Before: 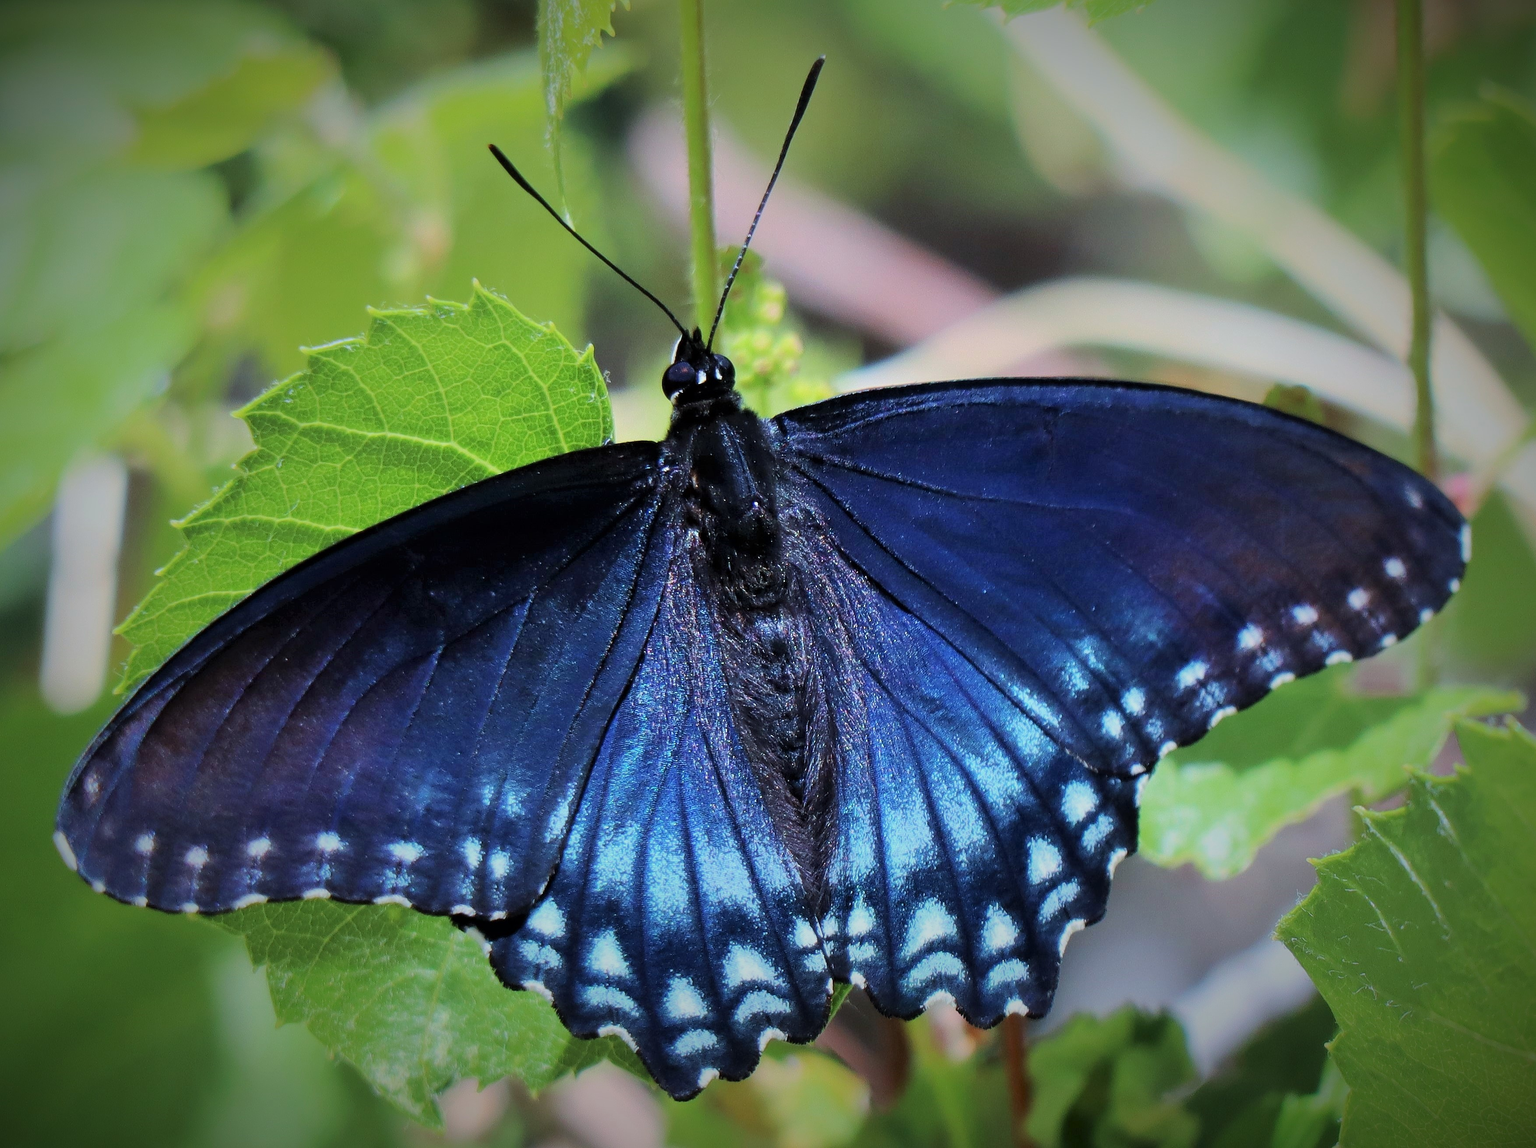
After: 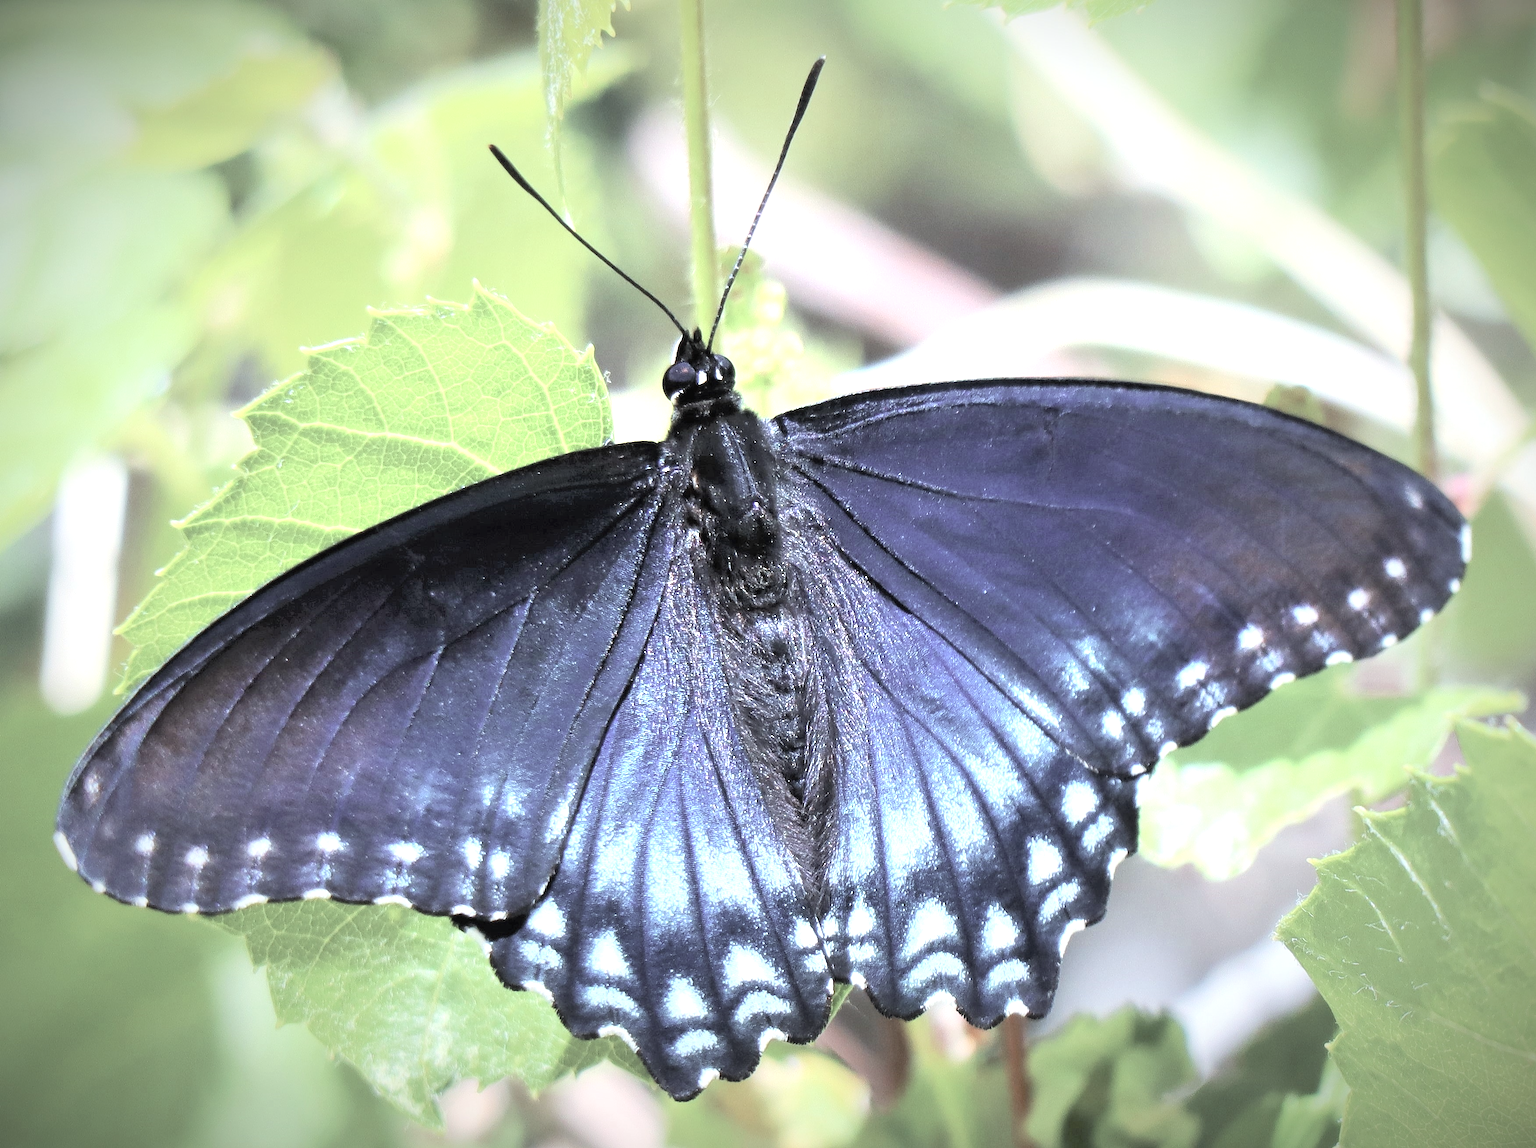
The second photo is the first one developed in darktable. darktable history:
contrast brightness saturation: brightness 0.189, saturation -0.481
exposure: black level correction 0, exposure 1.366 EV, compensate highlight preservation false
